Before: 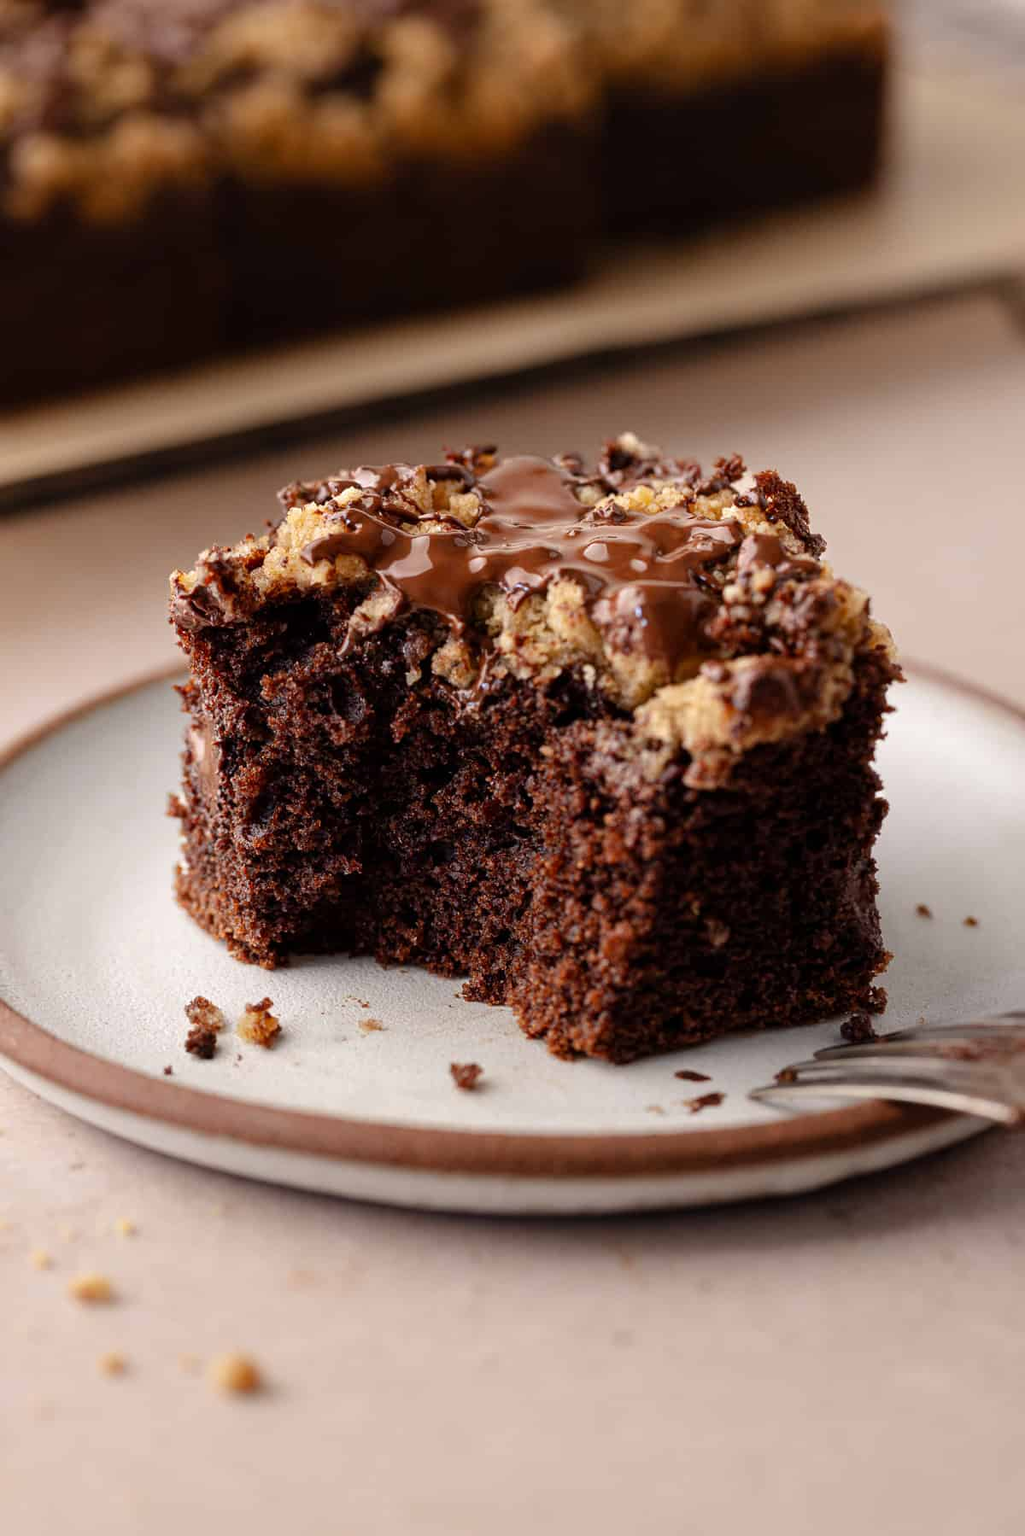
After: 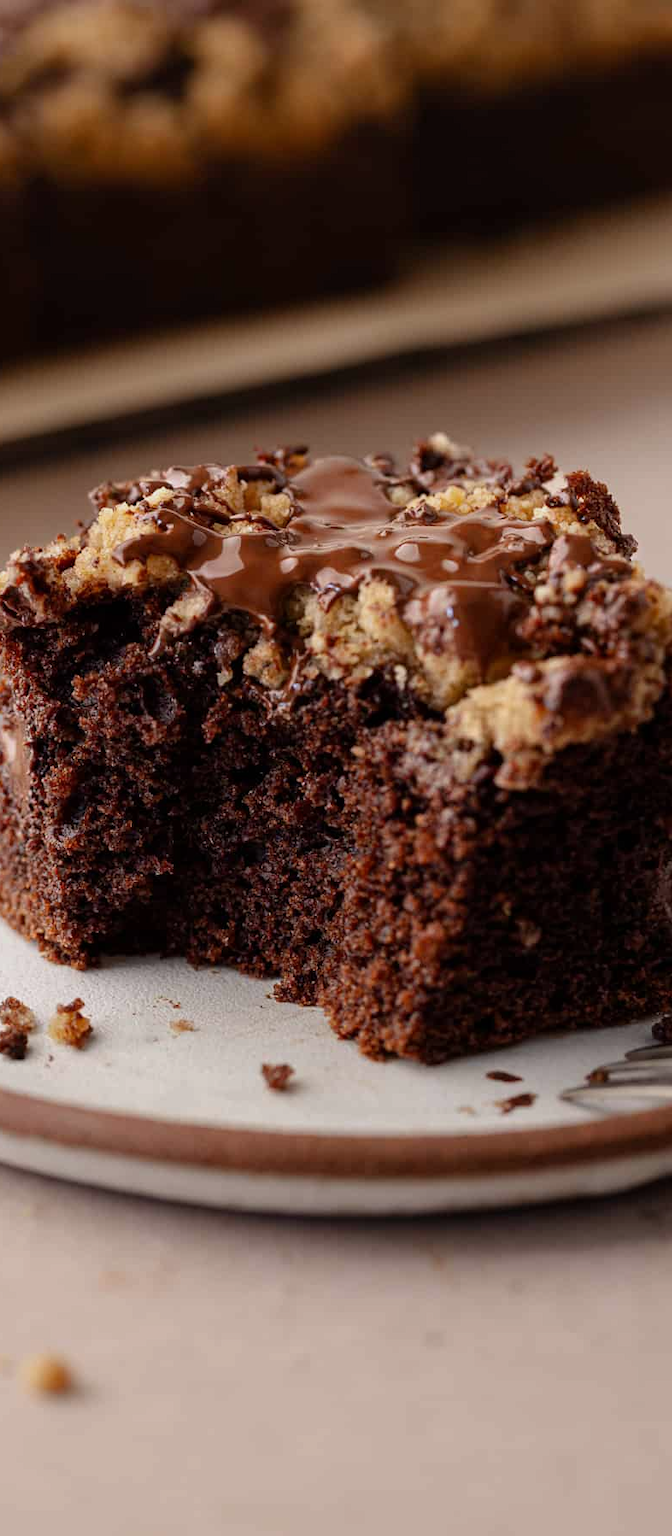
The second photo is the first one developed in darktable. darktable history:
crop and rotate: left 18.466%, right 15.951%
exposure: exposure -0.266 EV, compensate highlight preservation false
